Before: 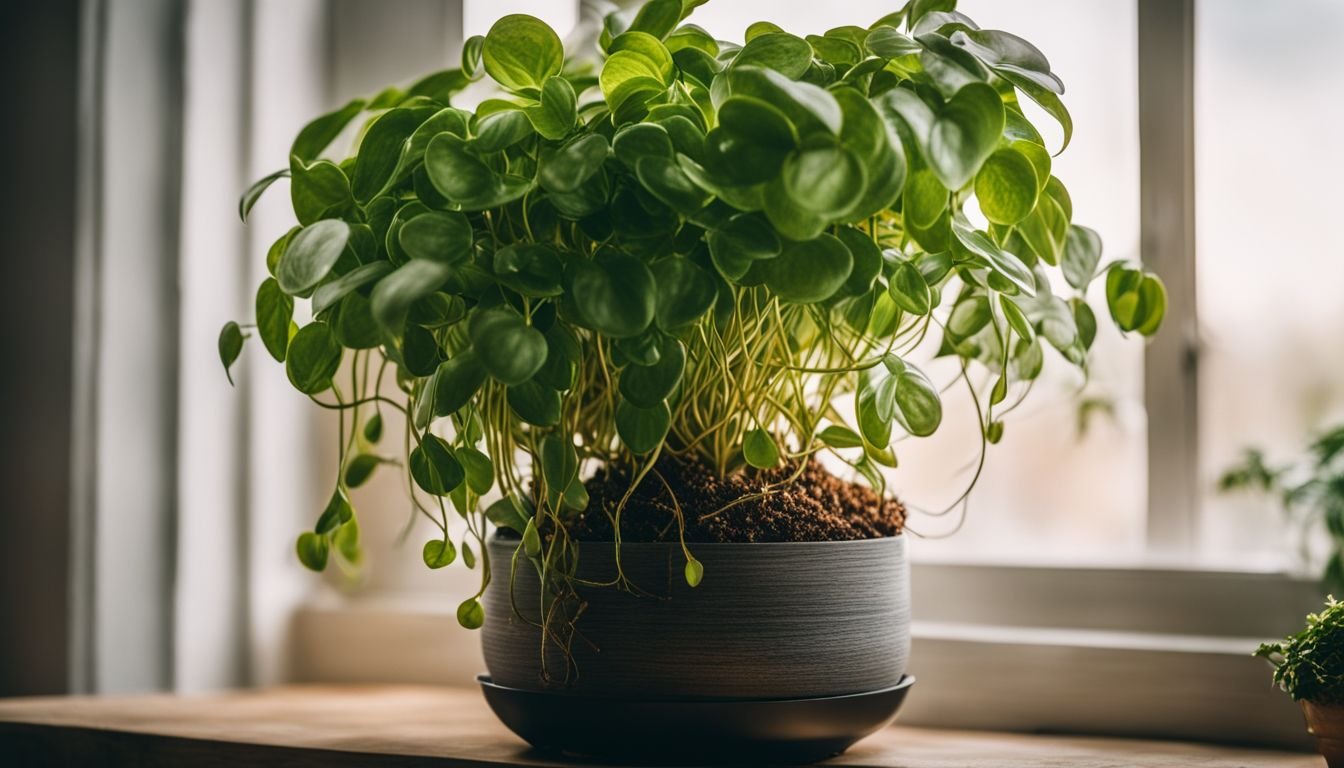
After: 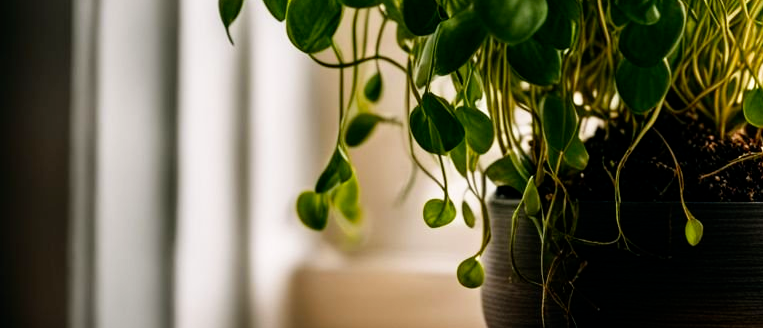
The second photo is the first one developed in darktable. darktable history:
filmic rgb: black relative exposure -8.66 EV, white relative exposure 2.73 EV, target black luminance 0%, hardness 6.26, latitude 76.77%, contrast 1.327, shadows ↔ highlights balance -0.348%, preserve chrominance no, color science v4 (2020), contrast in shadows soft, contrast in highlights soft
crop: top 44.416%, right 43.206%, bottom 12.756%
